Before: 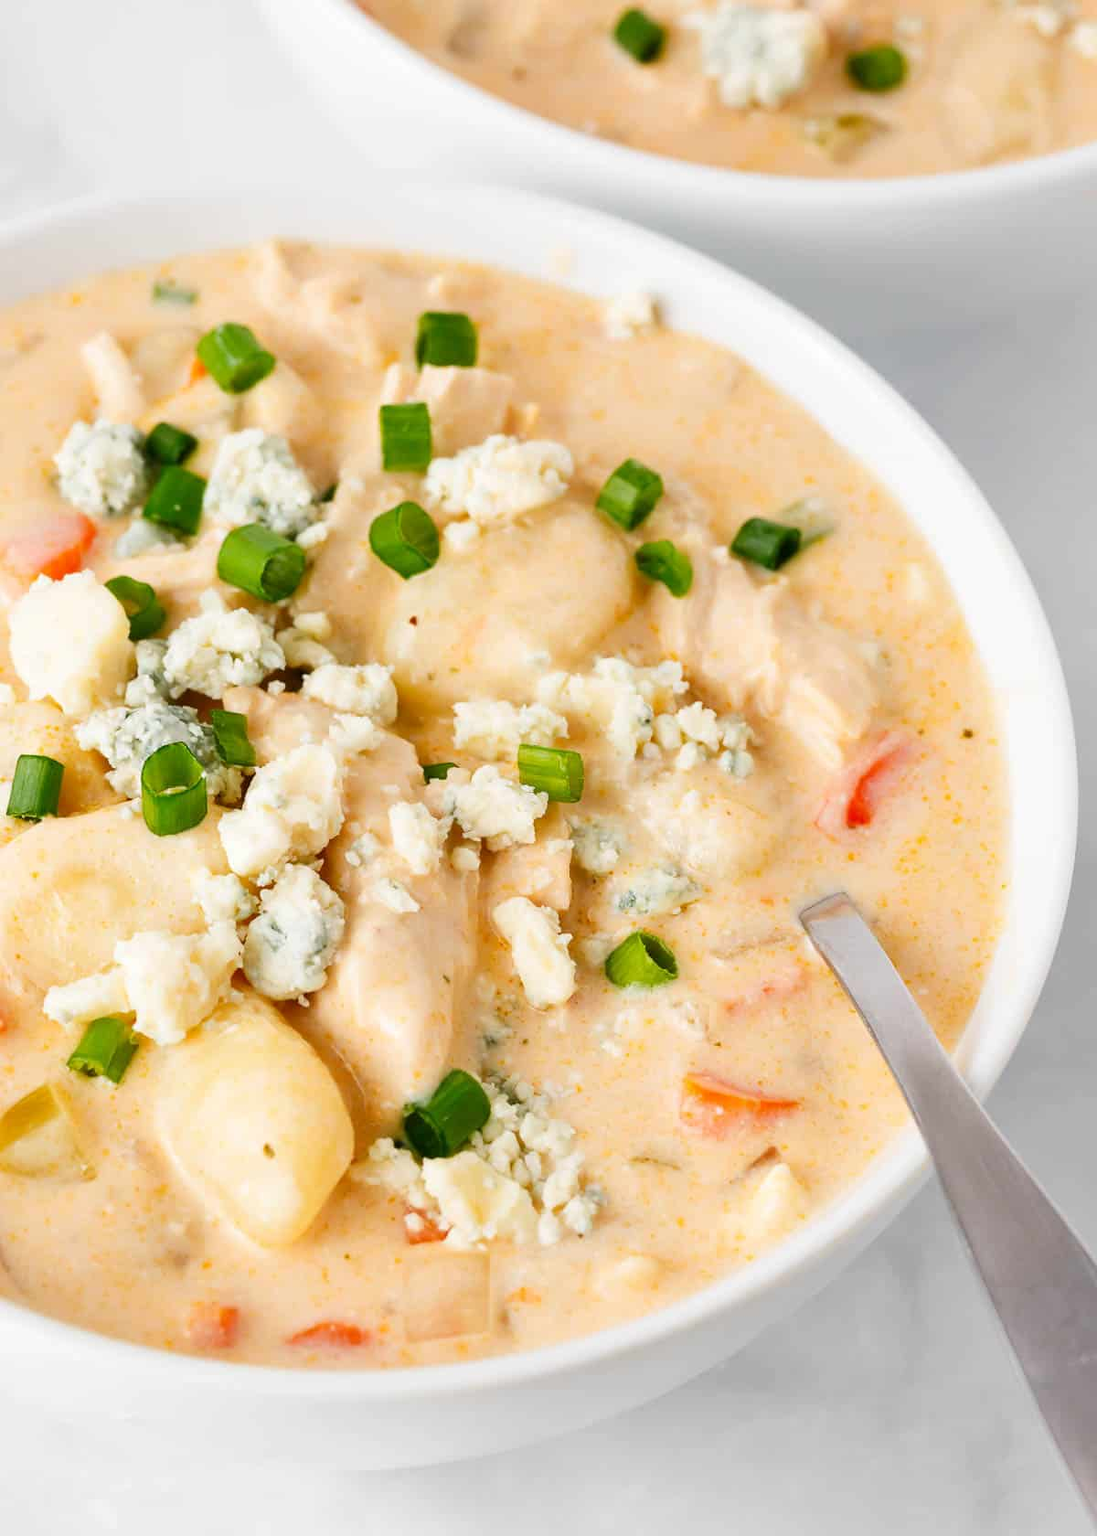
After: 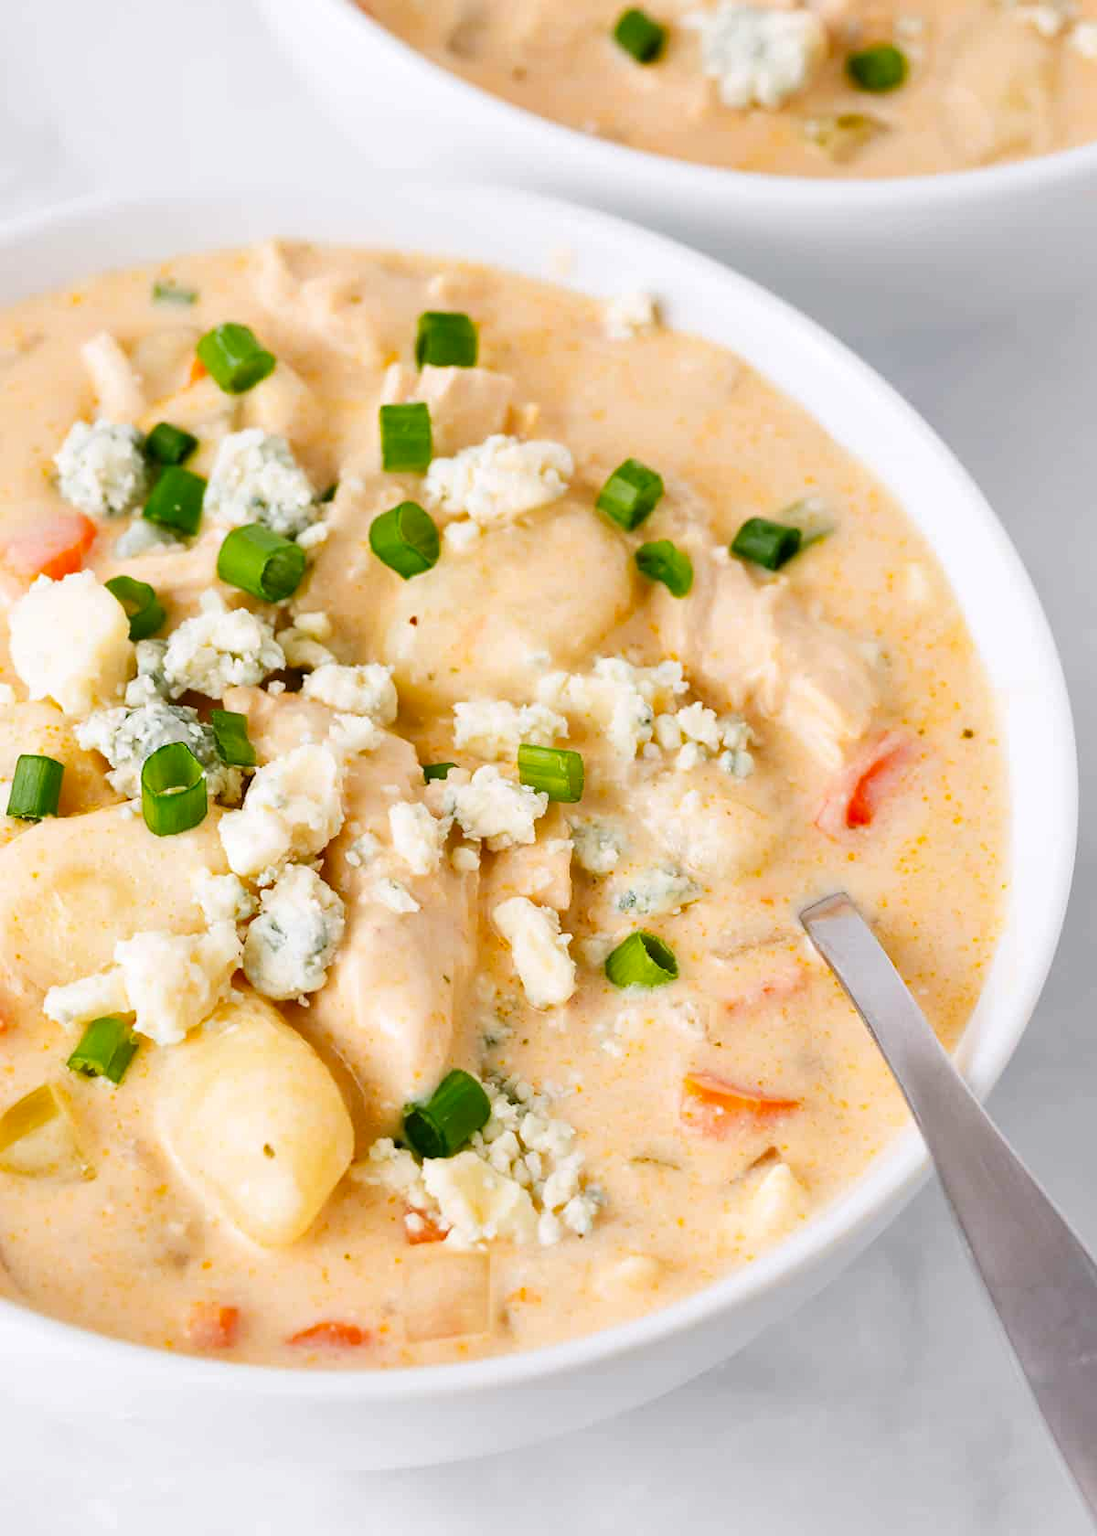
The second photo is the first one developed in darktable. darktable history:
haze removal: compatibility mode true, adaptive false
white balance: red 1.004, blue 1.024
